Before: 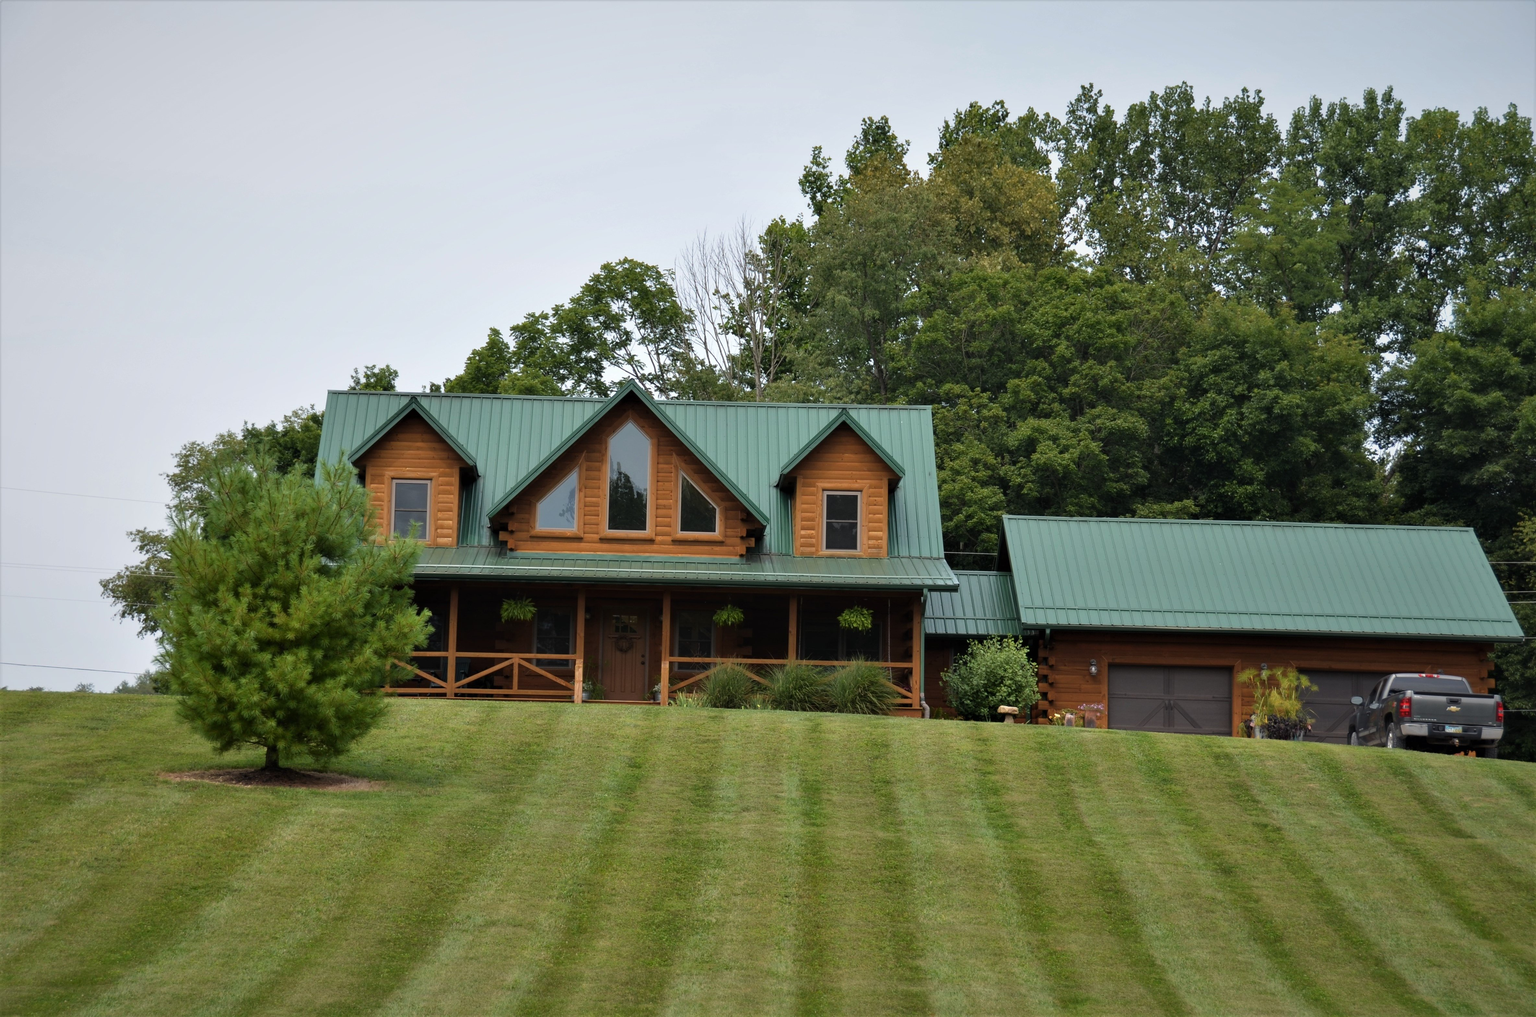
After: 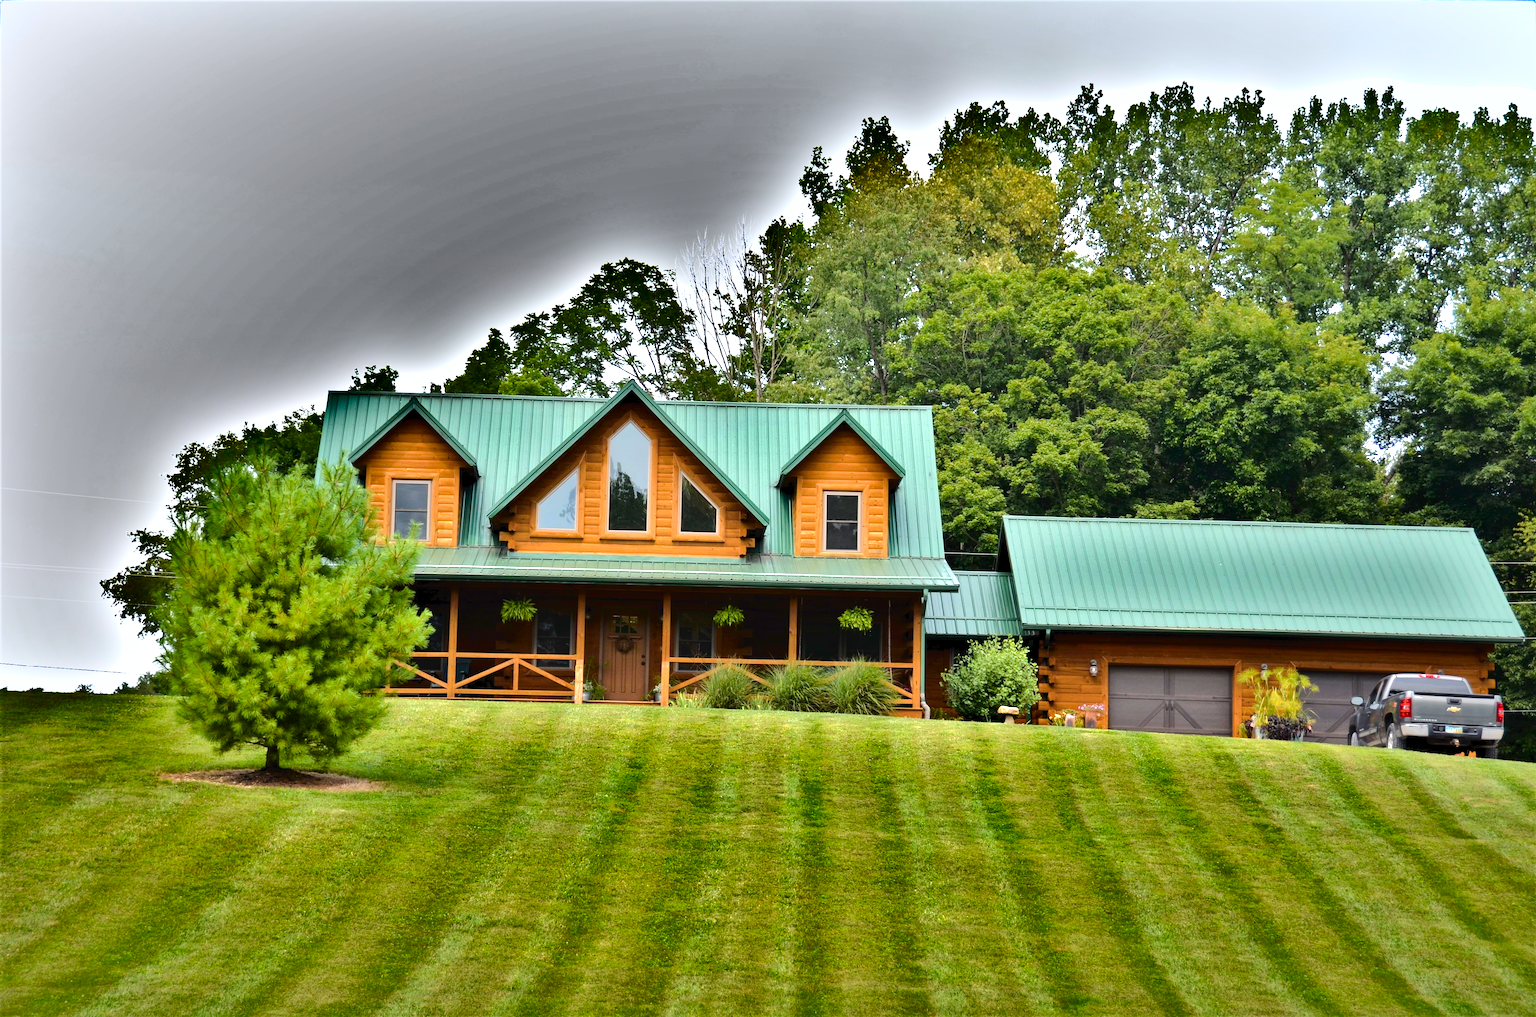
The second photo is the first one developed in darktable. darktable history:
color balance rgb: linear chroma grading › global chroma 15.408%, perceptual saturation grading › global saturation 9.024%, perceptual saturation grading › highlights -13.365%, perceptual saturation grading › mid-tones 14.447%, perceptual saturation grading › shadows 23.701%
exposure: black level correction 0.001, exposure 1.304 EV, compensate highlight preservation false
shadows and highlights: shadows 19.06, highlights -83.57, soften with gaussian
tone curve: curves: ch0 [(0, 0) (0.003, 0.026) (0.011, 0.03) (0.025, 0.038) (0.044, 0.046) (0.069, 0.055) (0.1, 0.075) (0.136, 0.114) (0.177, 0.158) (0.224, 0.215) (0.277, 0.296) (0.335, 0.386) (0.399, 0.479) (0.468, 0.568) (0.543, 0.637) (0.623, 0.707) (0.709, 0.773) (0.801, 0.834) (0.898, 0.896) (1, 1)], color space Lab, independent channels, preserve colors none
